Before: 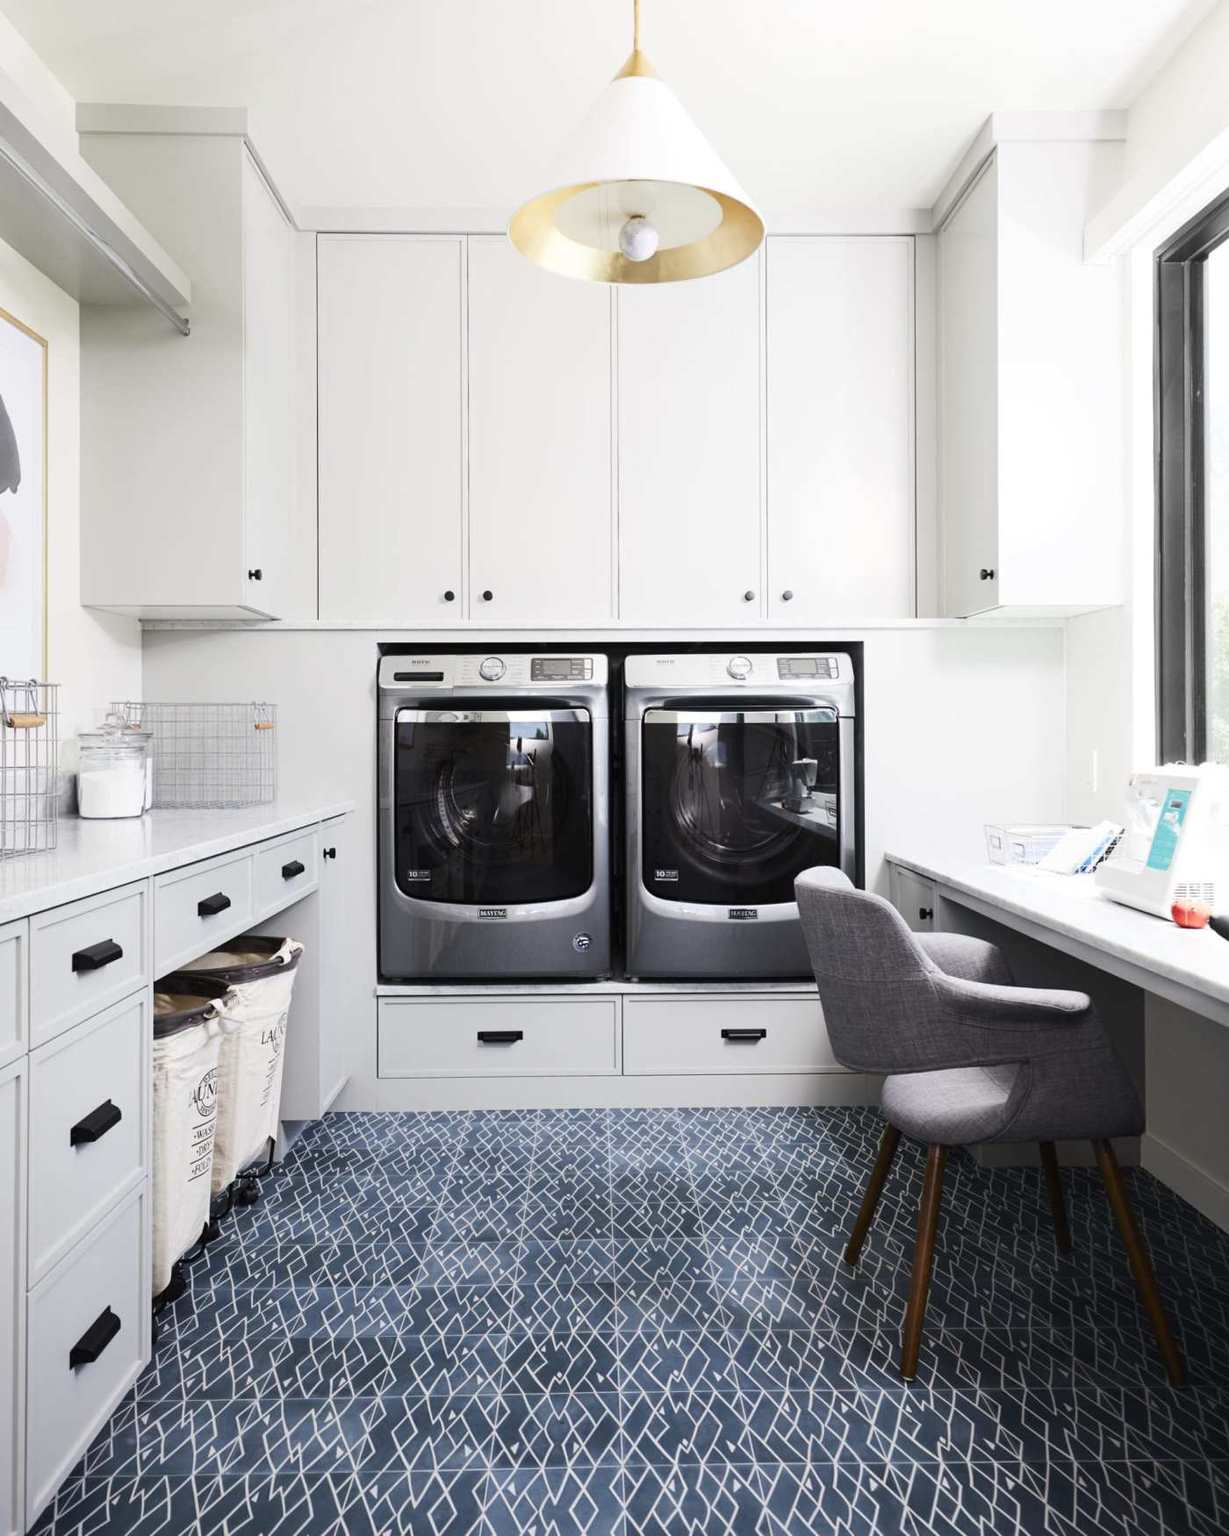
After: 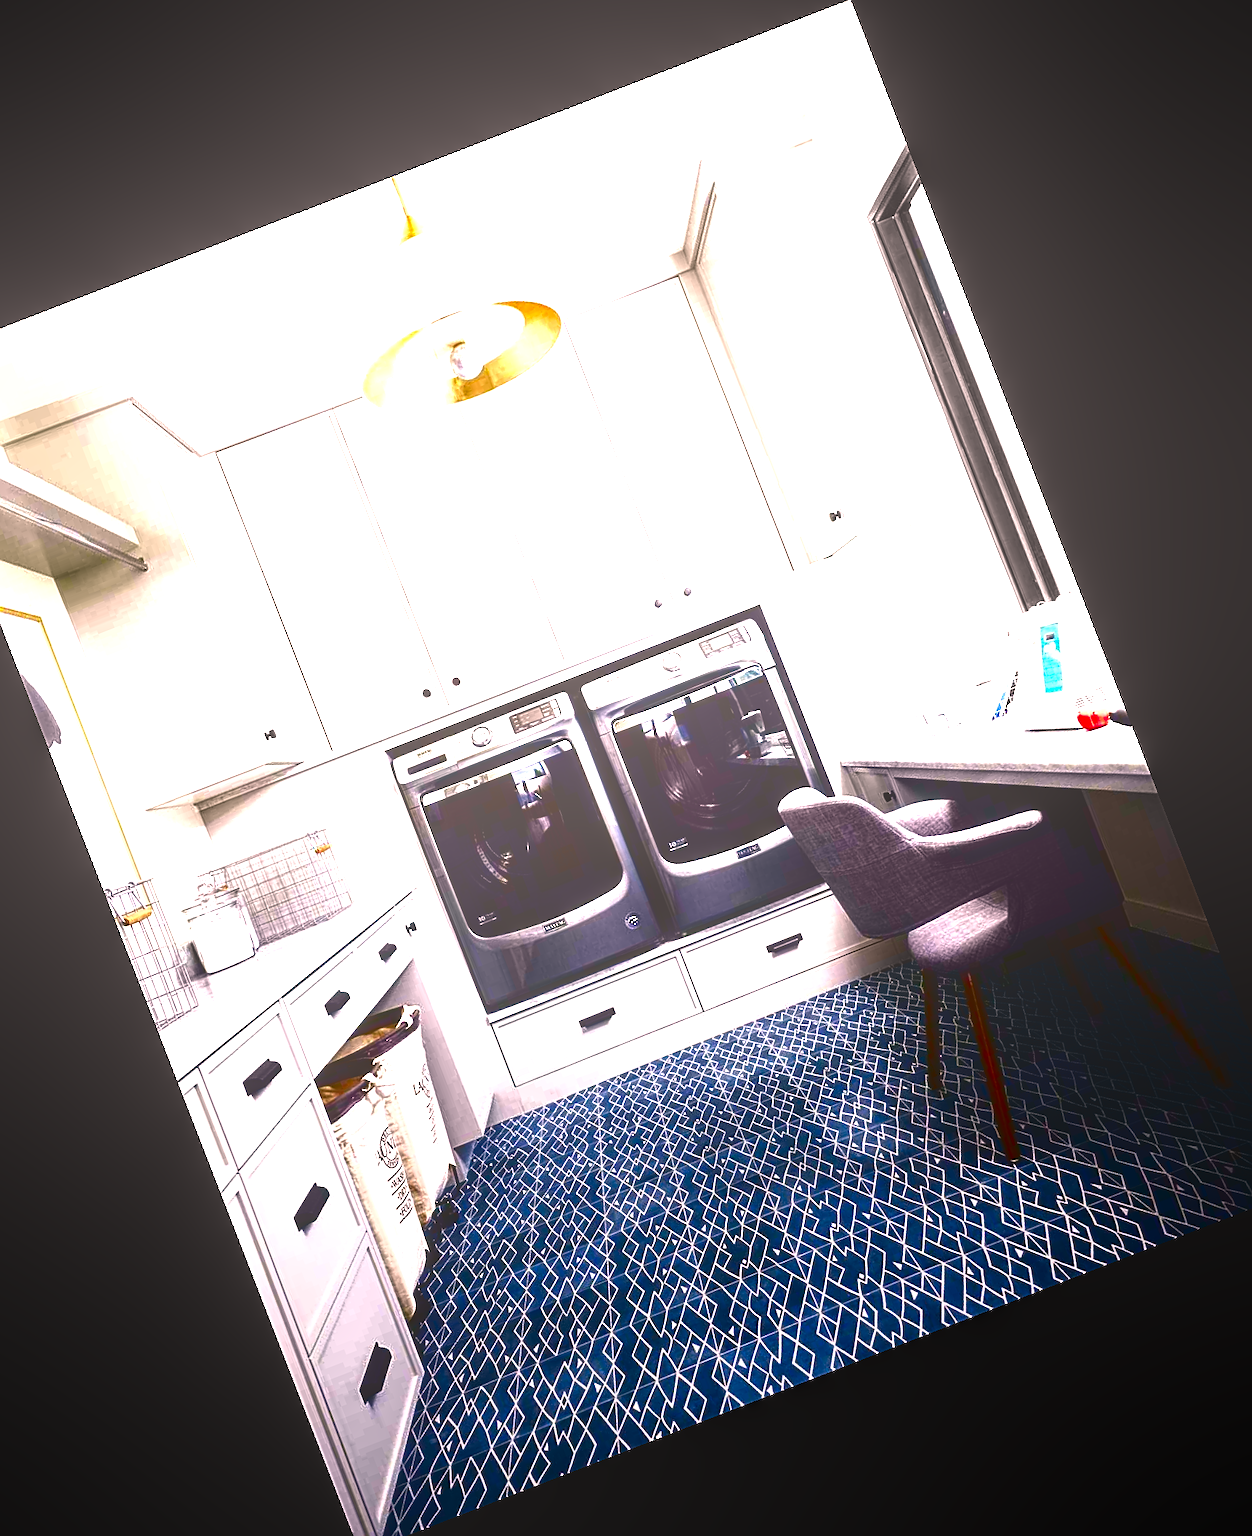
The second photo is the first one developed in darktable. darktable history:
color correction: highlights a* 12.65, highlights b* 5.57
exposure: black level correction 0.007, exposure 0.156 EV, compensate highlight preservation false
crop and rotate: angle 21.17°, left 6.997%, right 3.999%, bottom 1.074%
contrast brightness saturation: brightness -0.99, saturation 0.994
local contrast: highlights 66%, shadows 34%, detail 166%, midtone range 0.2
tone equalizer: -8 EV -0.777 EV, -7 EV -0.674 EV, -6 EV -0.614 EV, -5 EV -0.398 EV, -3 EV 0.393 EV, -2 EV 0.6 EV, -1 EV 0.692 EV, +0 EV 0.743 EV
sharpen: on, module defaults
